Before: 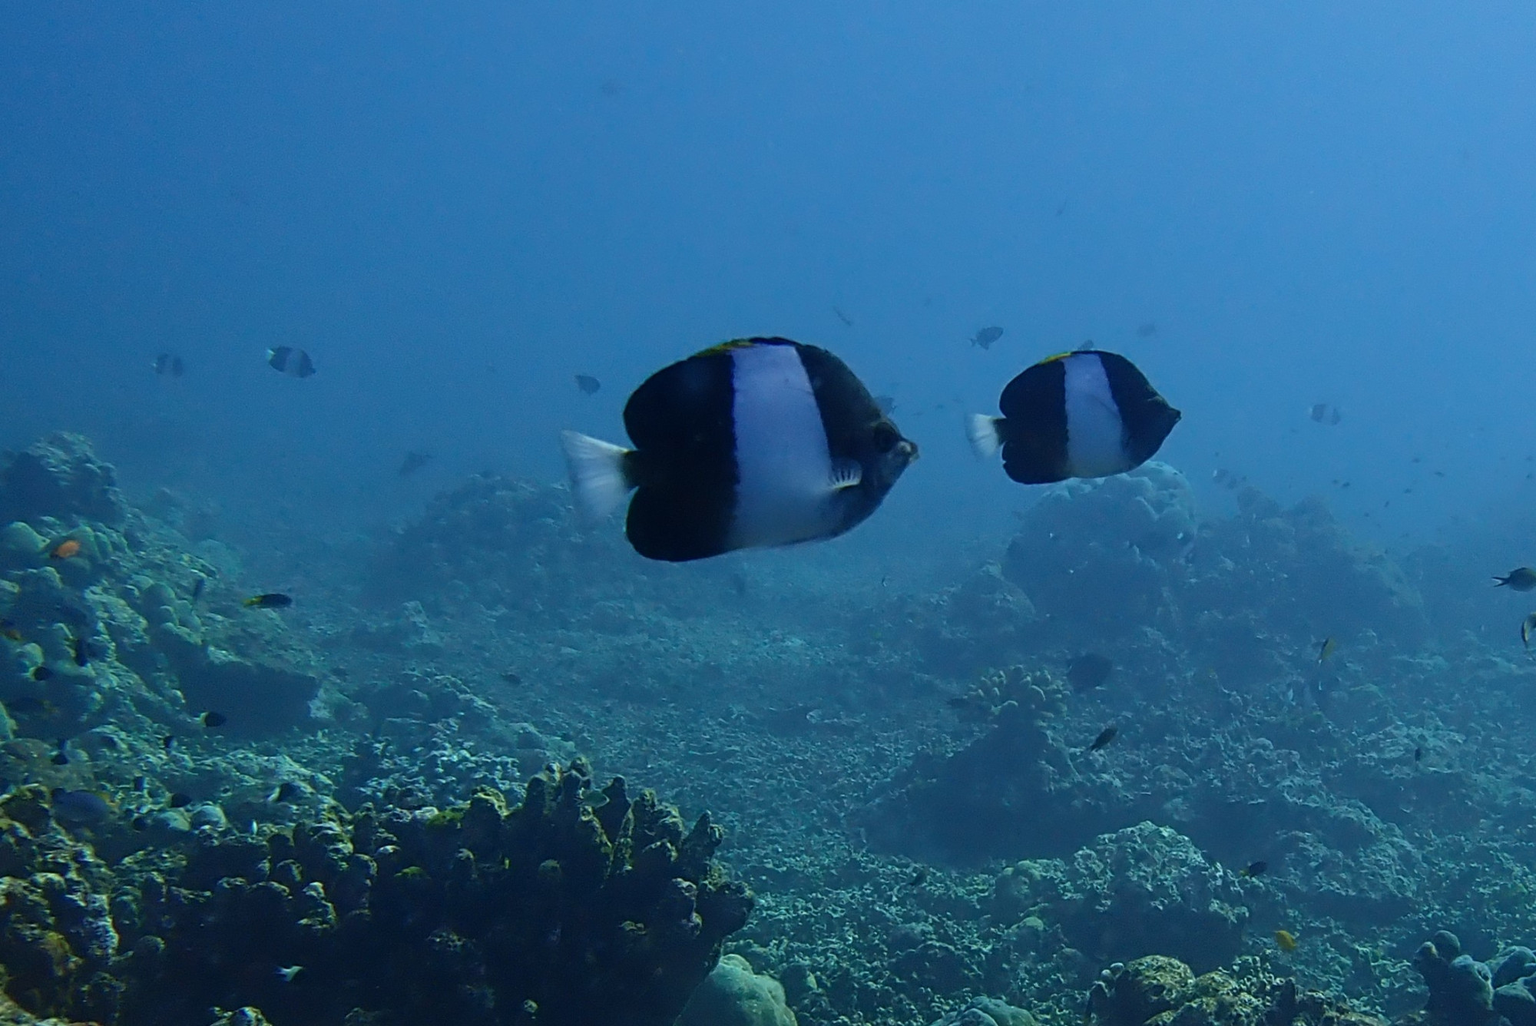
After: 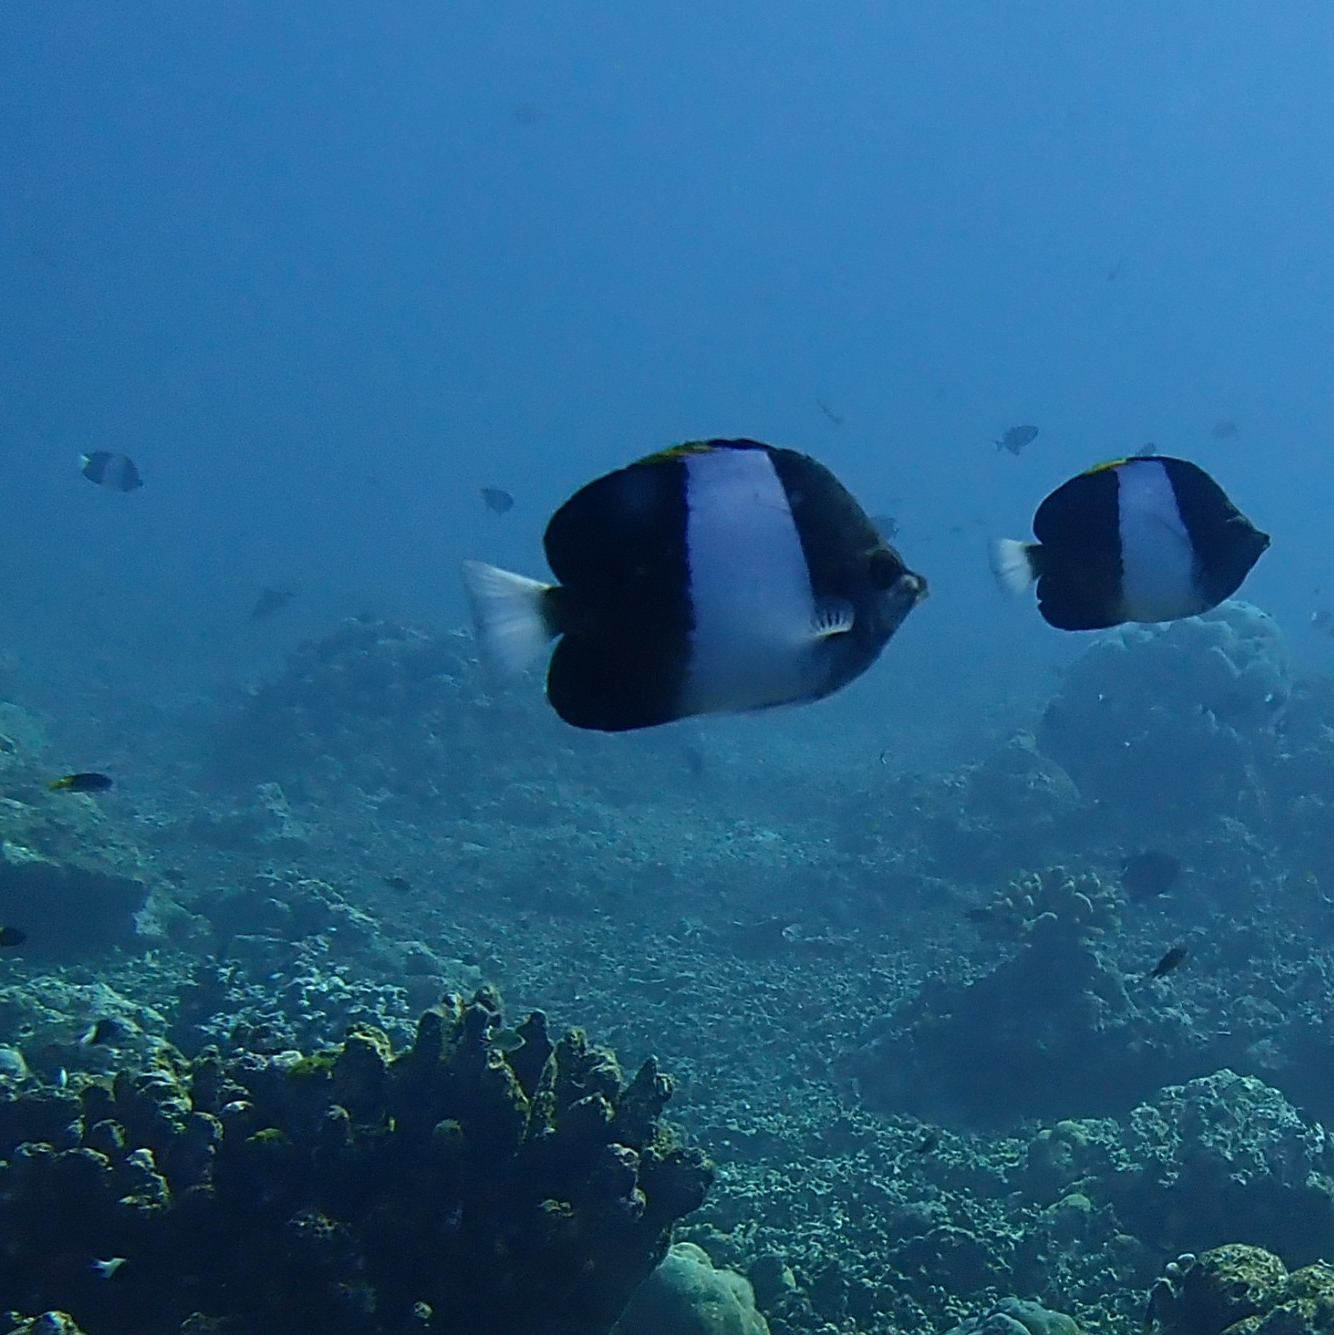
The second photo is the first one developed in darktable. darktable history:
sharpen: radius 1.85, amount 0.416, threshold 1.611
crop and rotate: left 13.404%, right 19.873%
